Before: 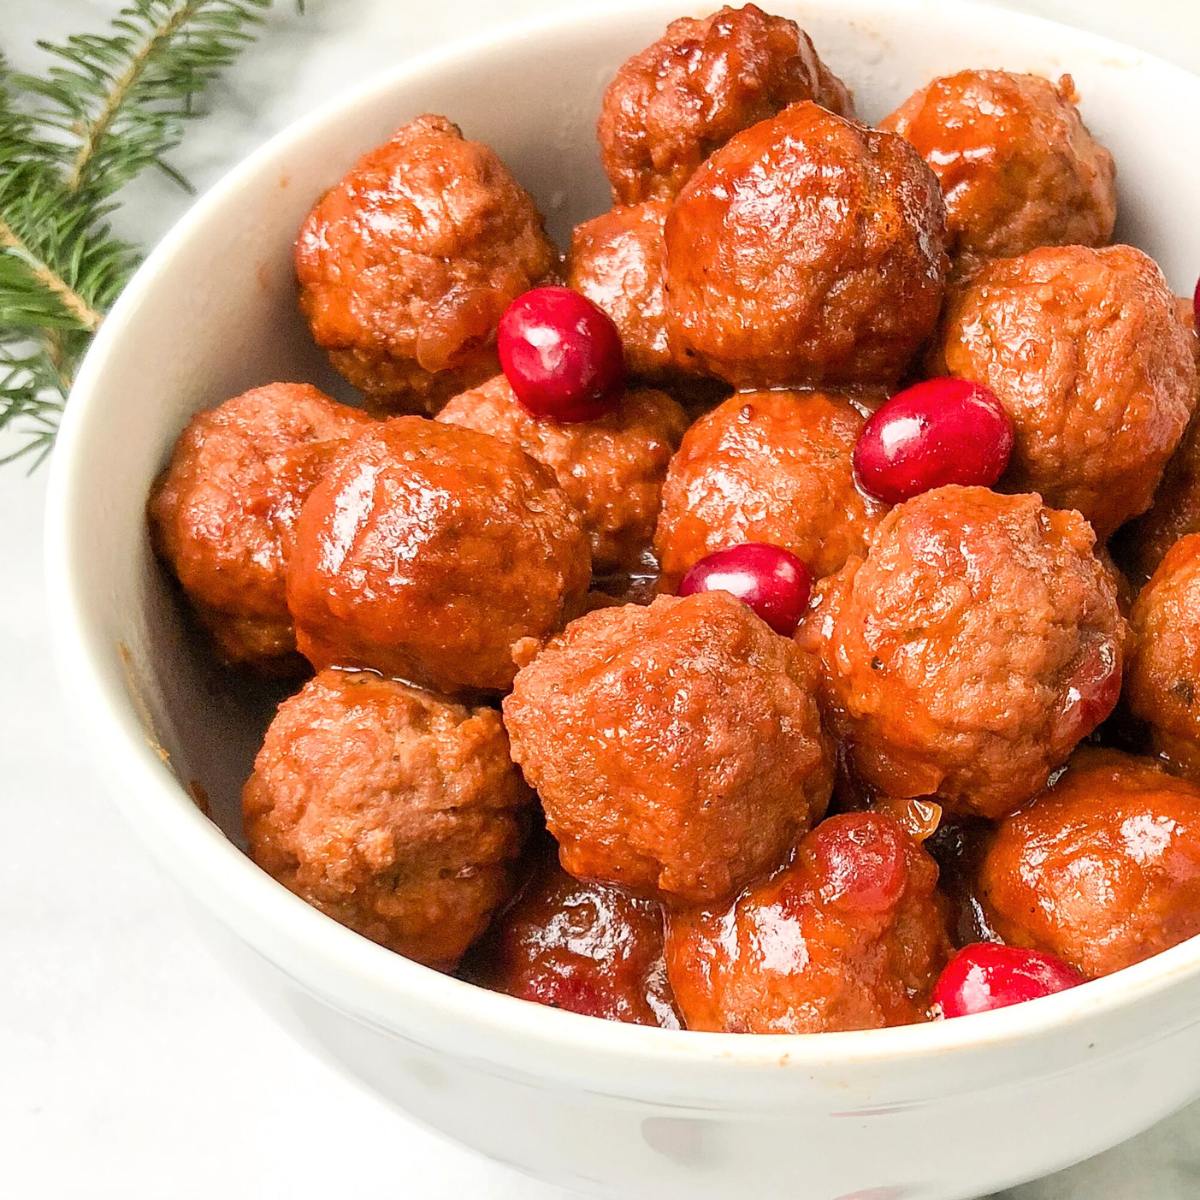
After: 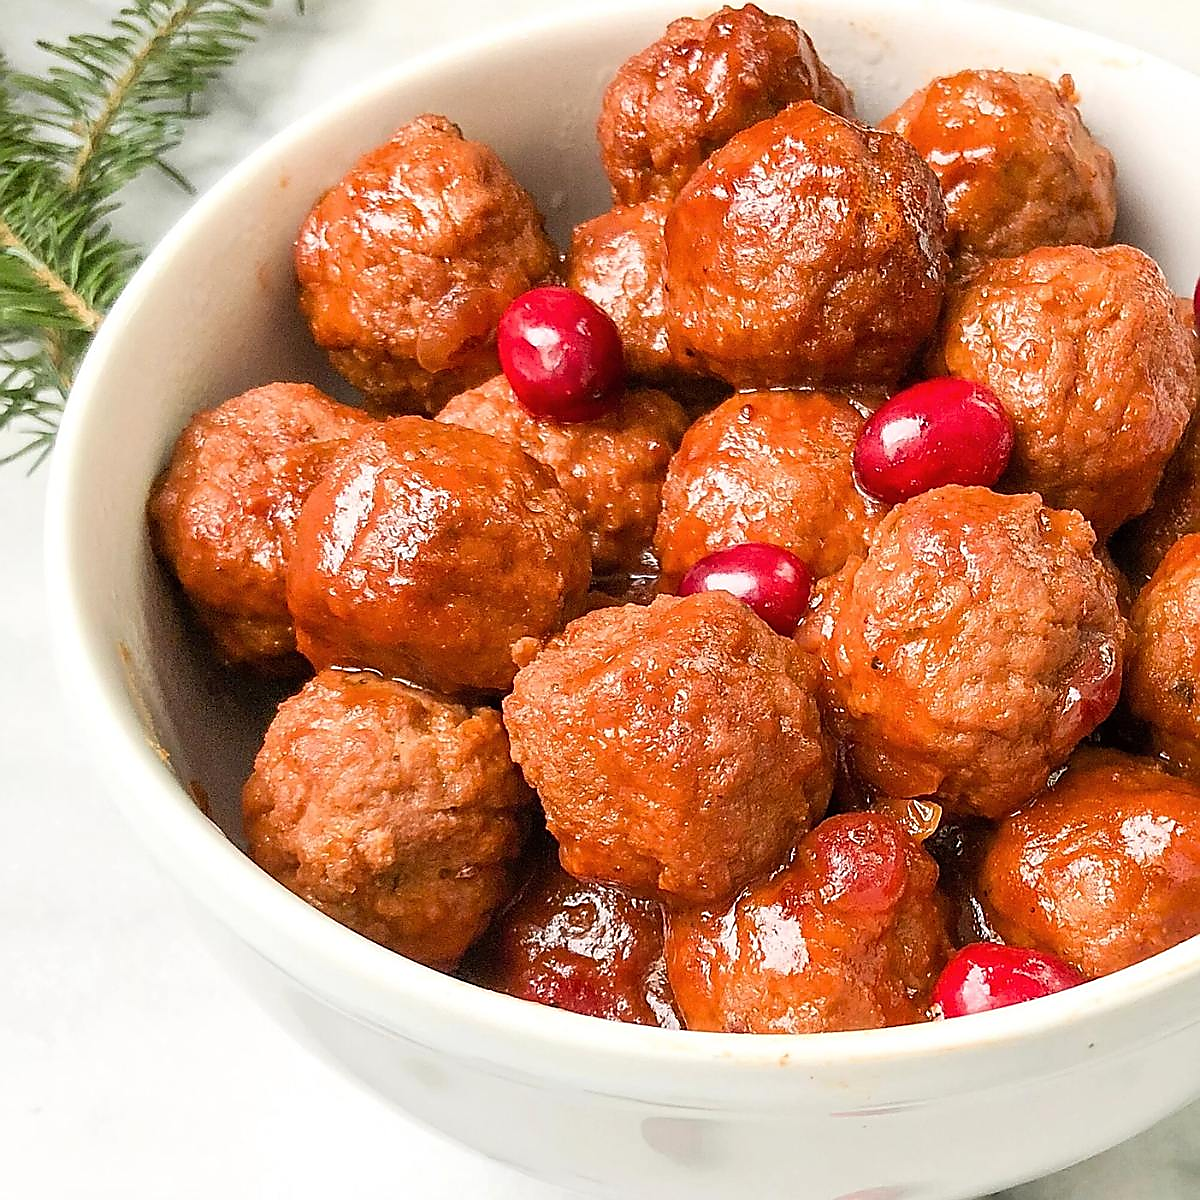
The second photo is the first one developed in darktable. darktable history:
sharpen: radius 1.363, amount 1.233, threshold 0.831
